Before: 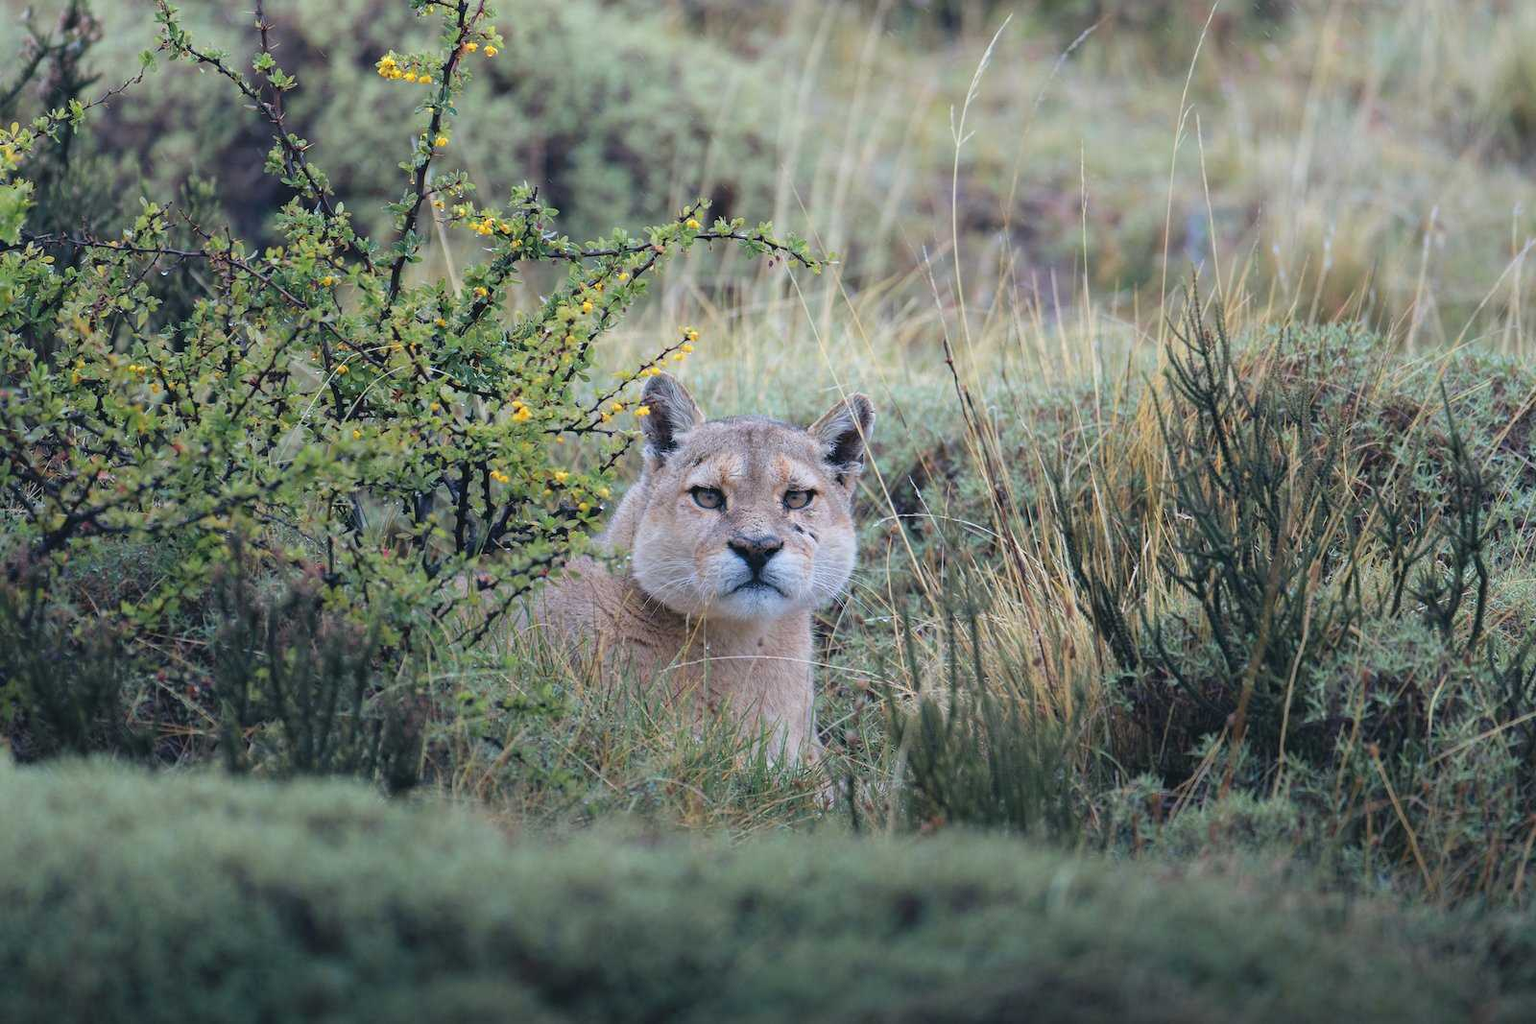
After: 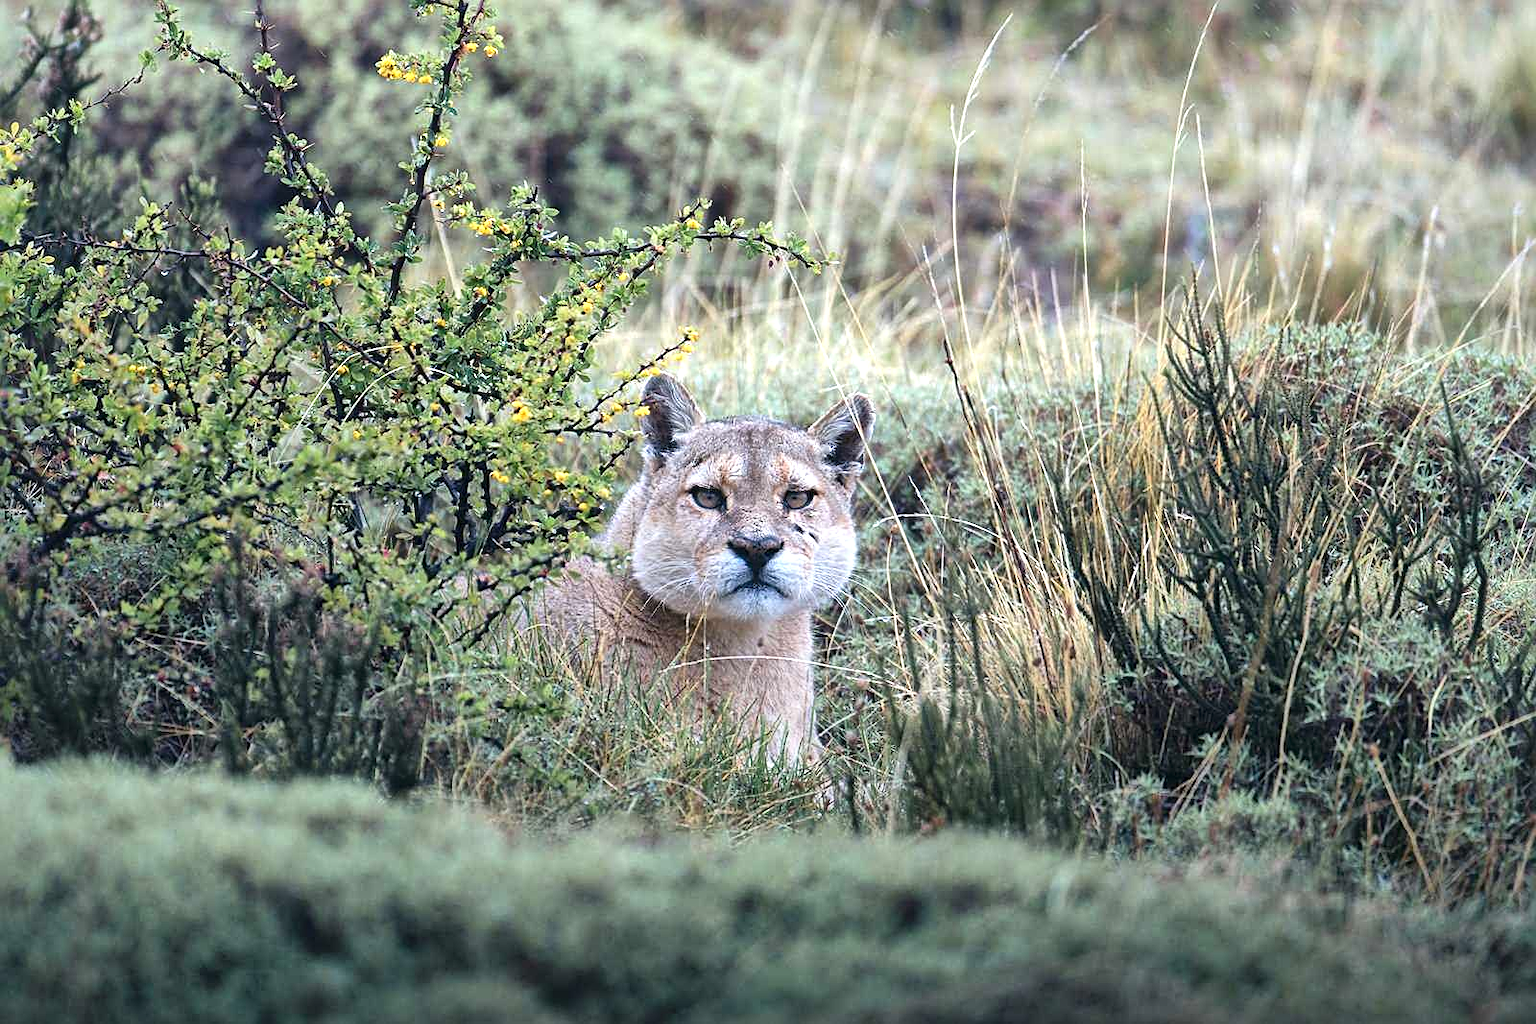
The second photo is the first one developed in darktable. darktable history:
sharpen: on, module defaults
exposure: exposure 0.507 EV, compensate highlight preservation false
local contrast: mode bilateral grid, contrast 20, coarseness 50, detail 171%, midtone range 0.2
